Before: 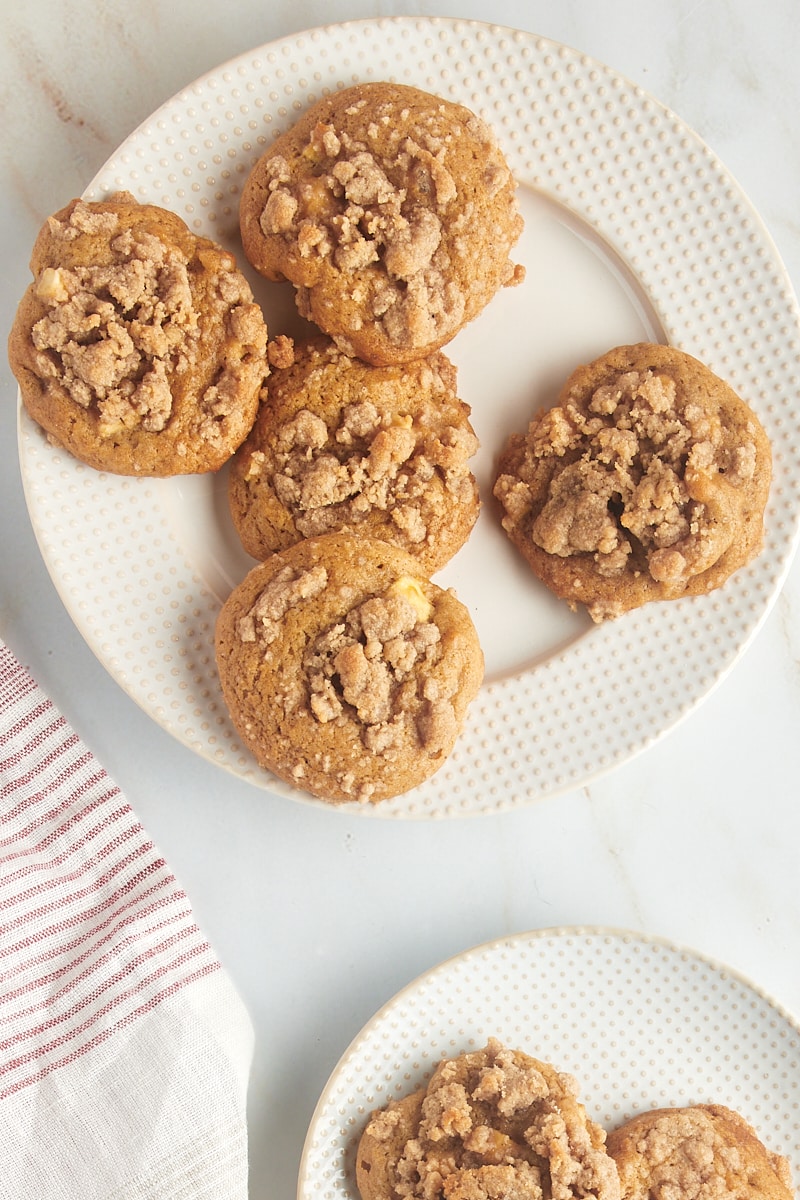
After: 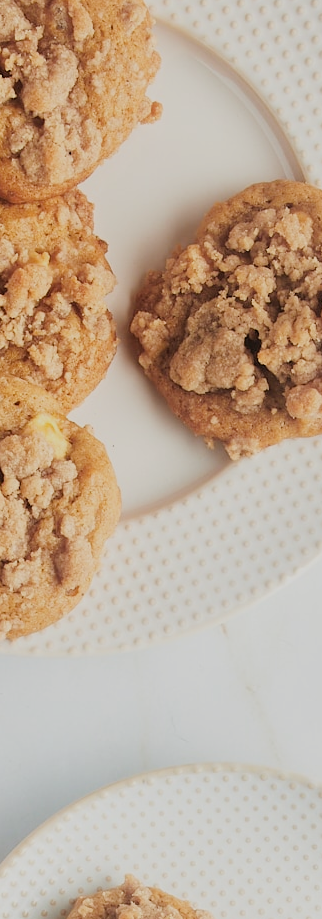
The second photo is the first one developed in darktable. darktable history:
filmic rgb: black relative exposure -7.65 EV, white relative exposure 4.56 EV, hardness 3.61, iterations of high-quality reconstruction 0
crop: left 45.471%, top 13.584%, right 14.176%, bottom 9.814%
